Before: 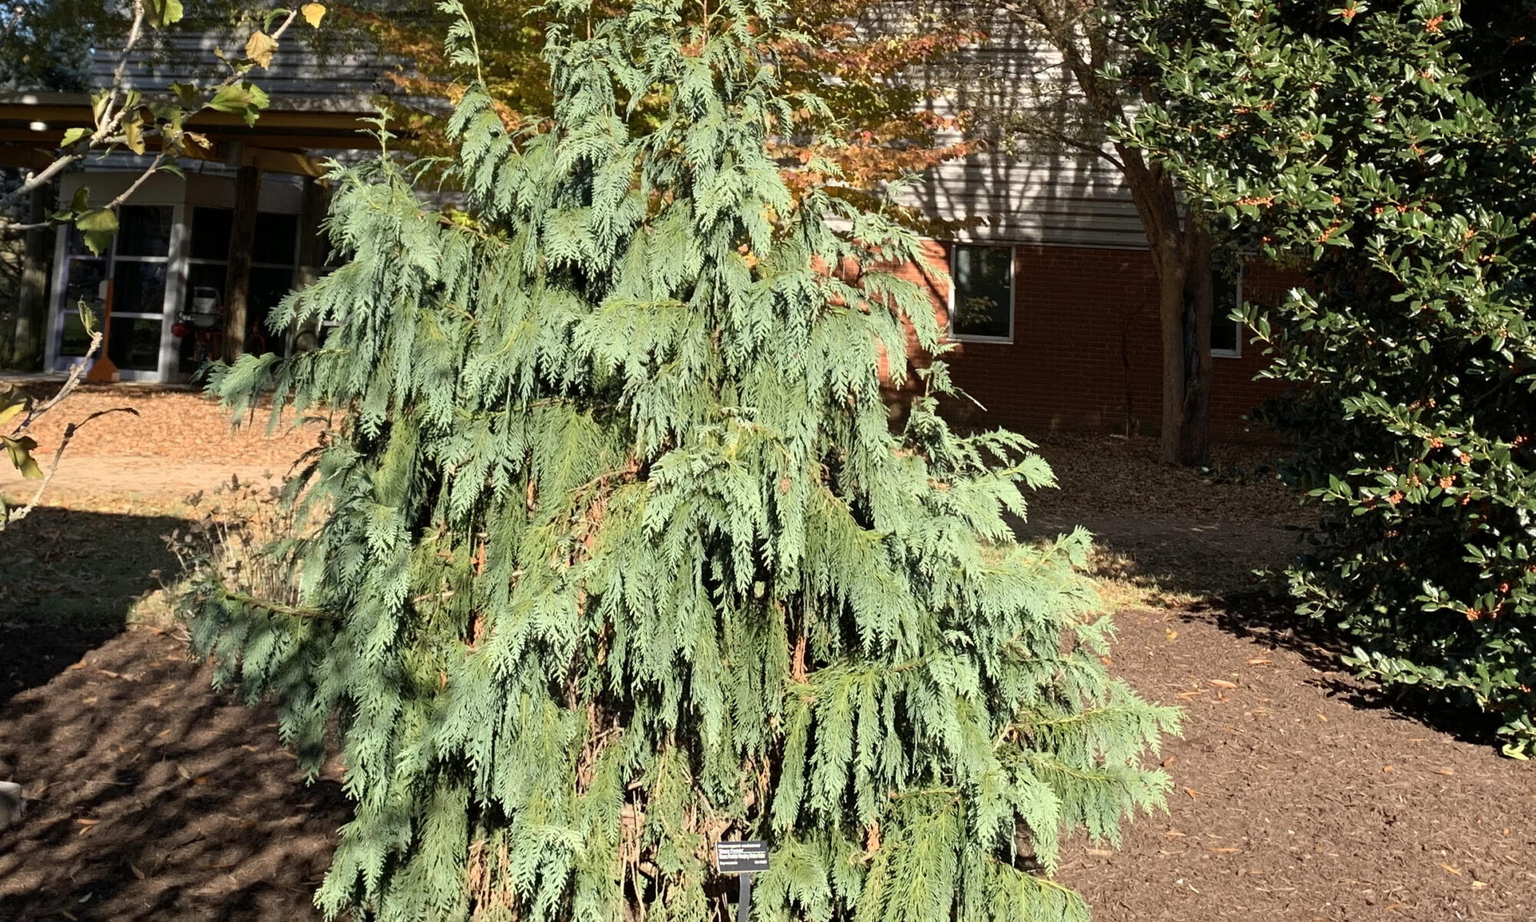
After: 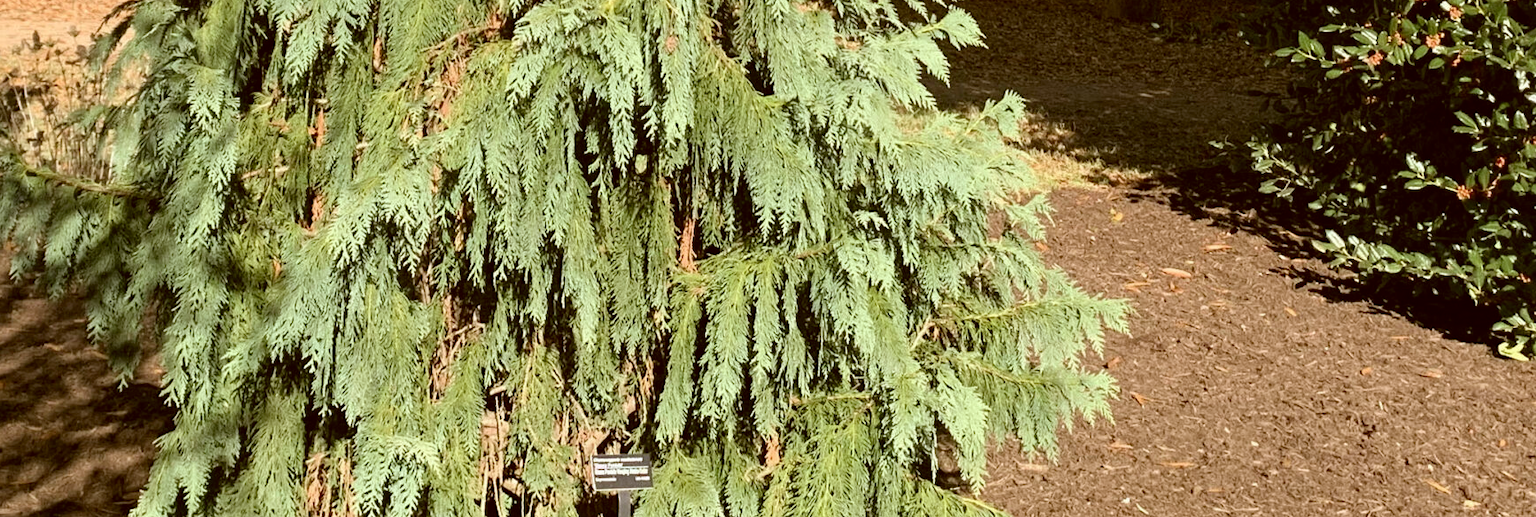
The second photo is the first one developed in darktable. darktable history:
color correction: highlights a* -0.506, highlights b* 0.16, shadows a* 4.48, shadows b* 20.54
crop and rotate: left 13.294%, top 48.522%, bottom 2.803%
